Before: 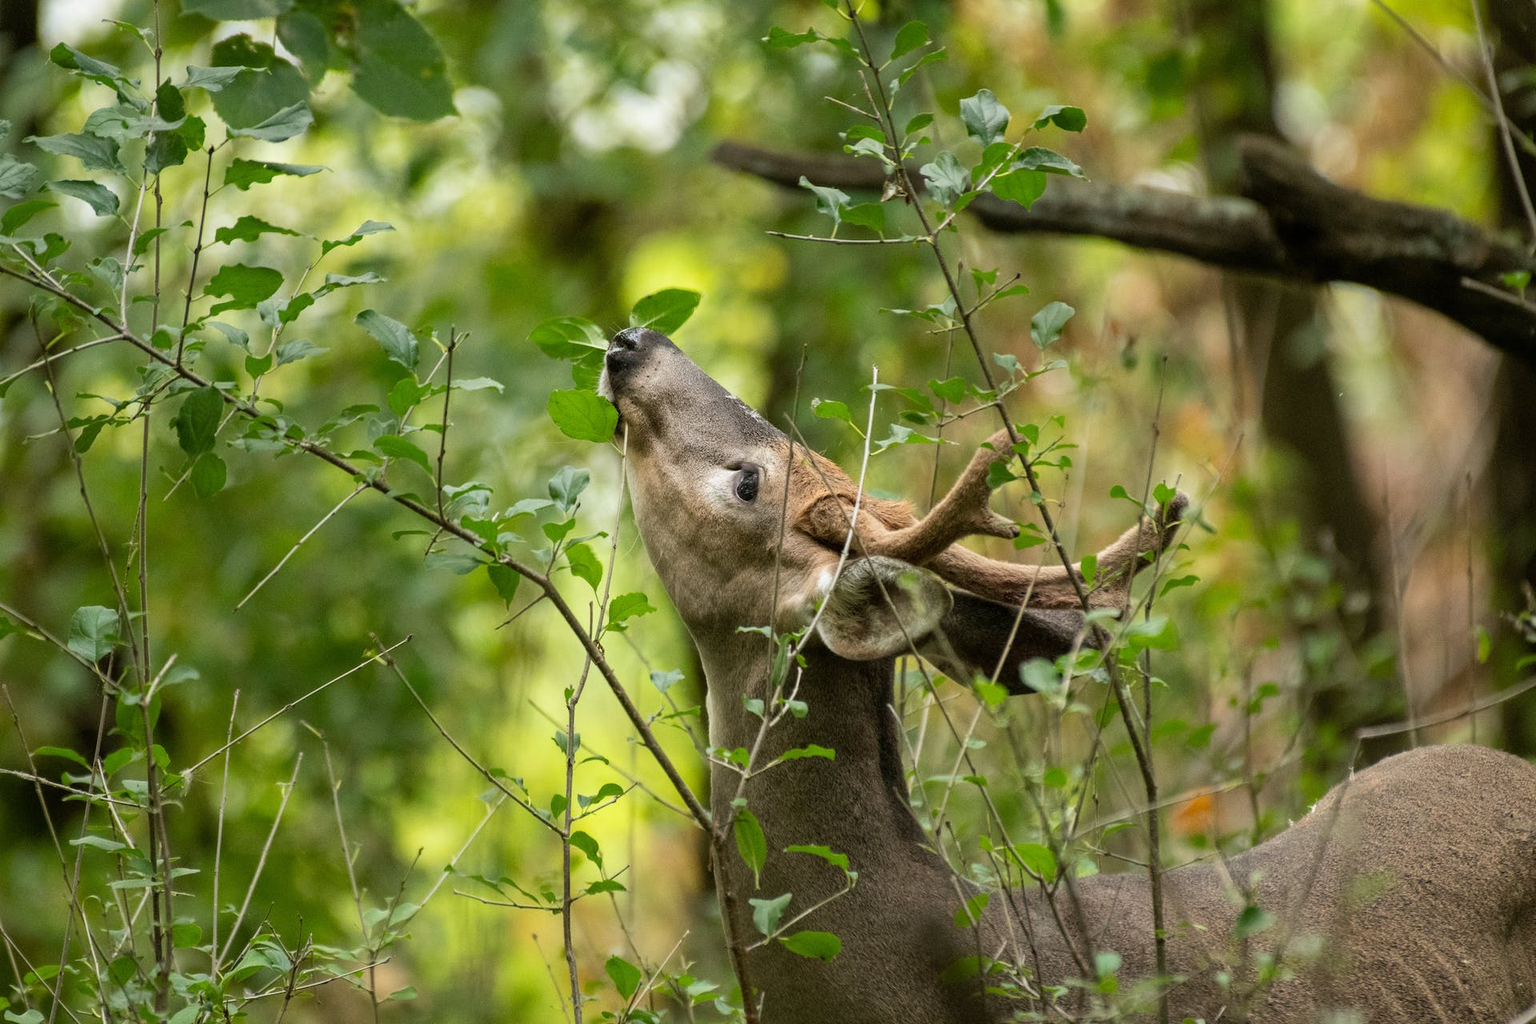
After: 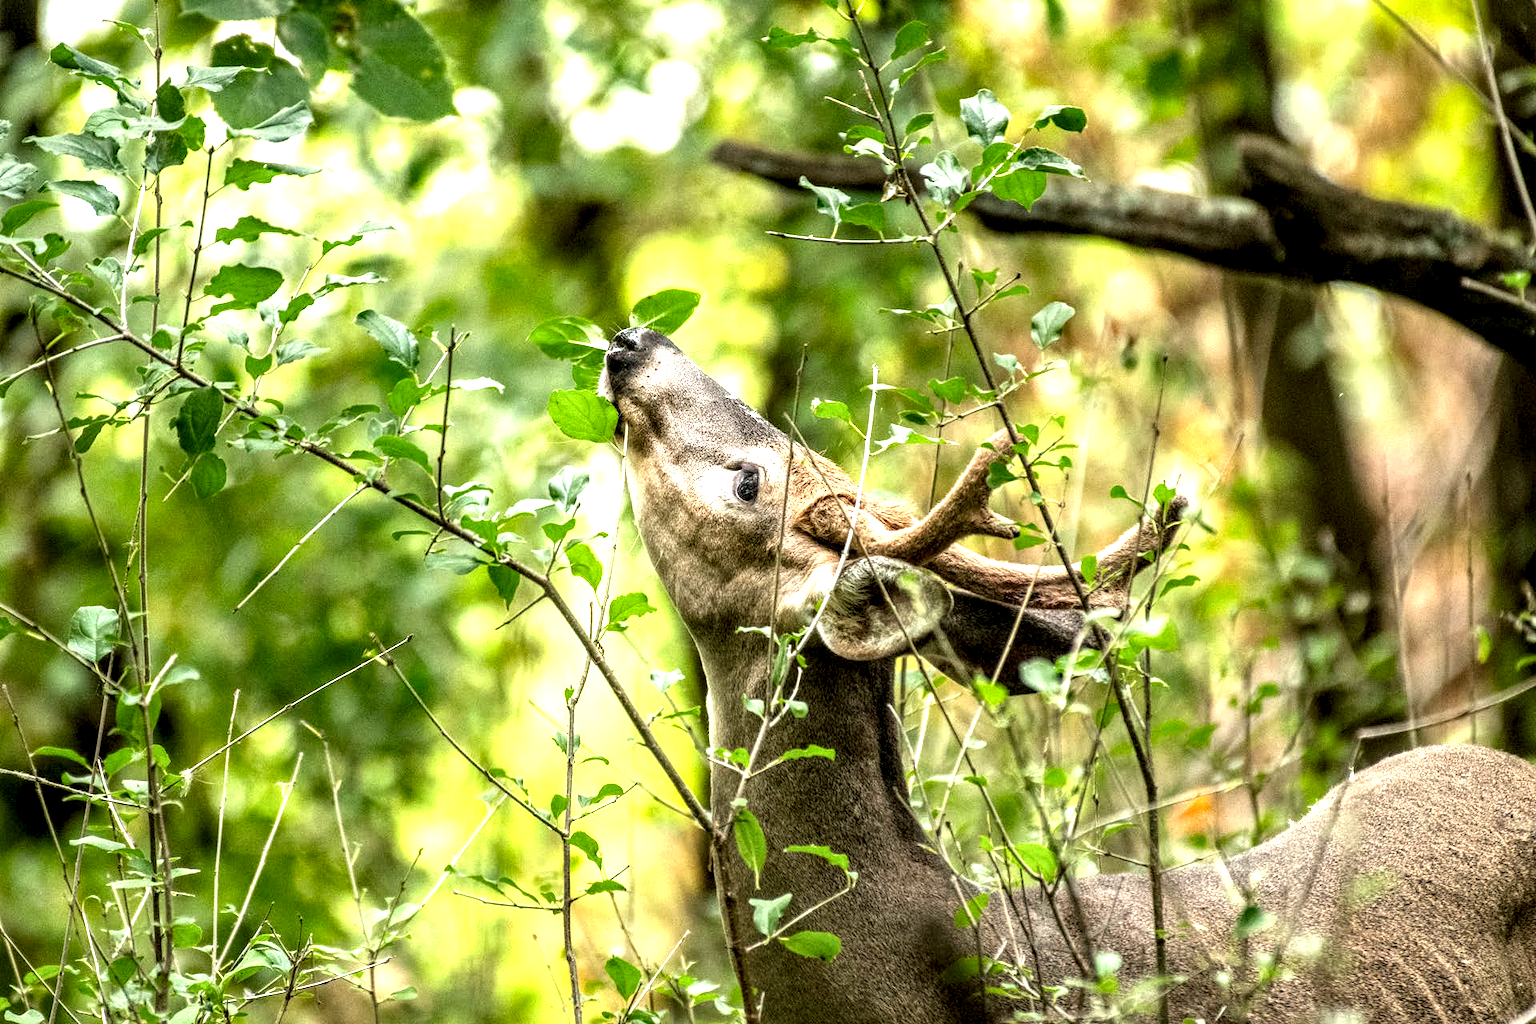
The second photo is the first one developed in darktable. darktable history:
contrast brightness saturation: contrast 0.037, saturation 0.066
local contrast: highlights 16%, detail 186%
exposure: black level correction 0, exposure 1.1 EV, compensate exposure bias true, compensate highlight preservation false
